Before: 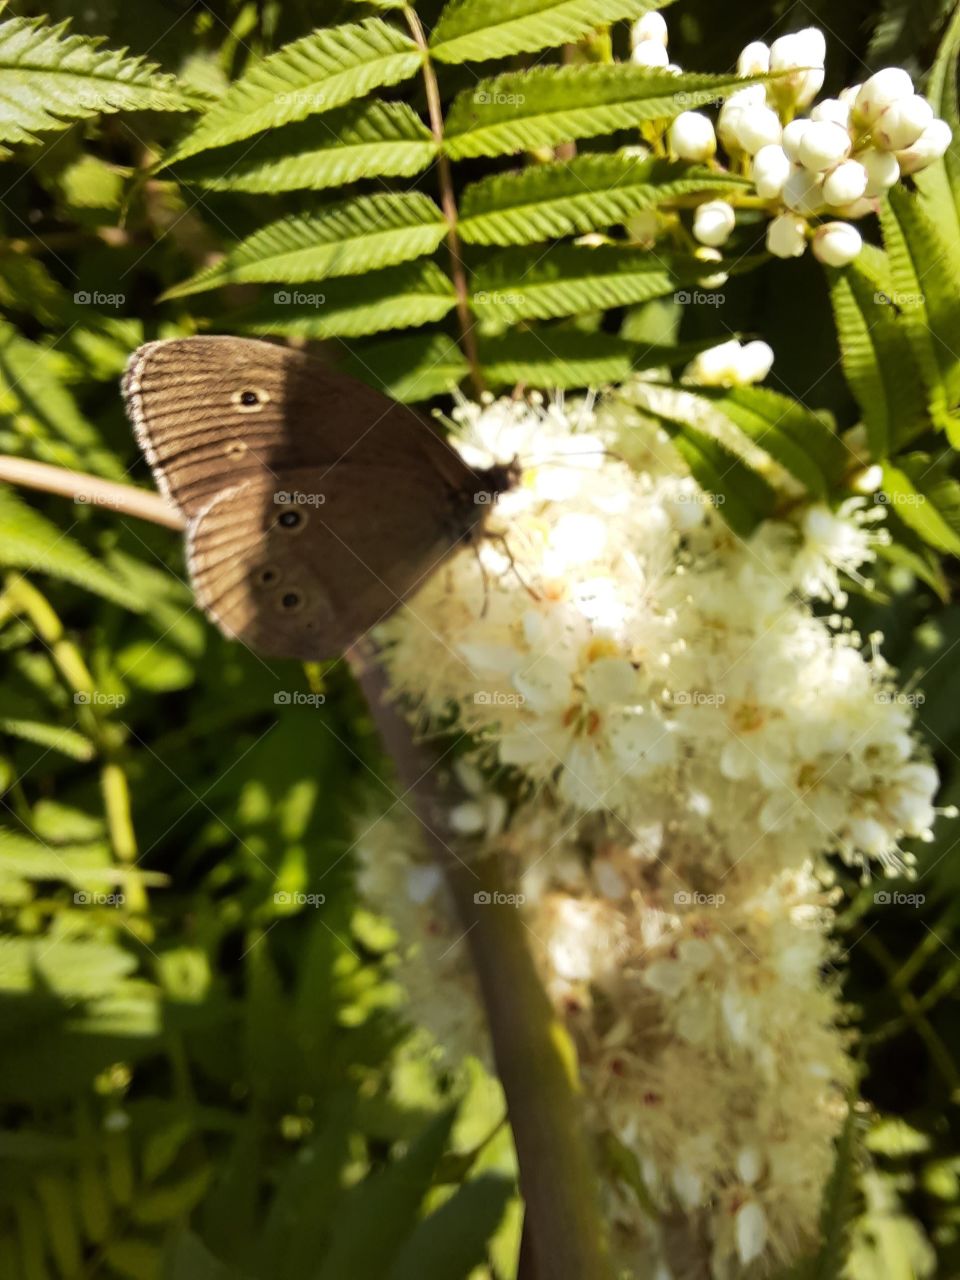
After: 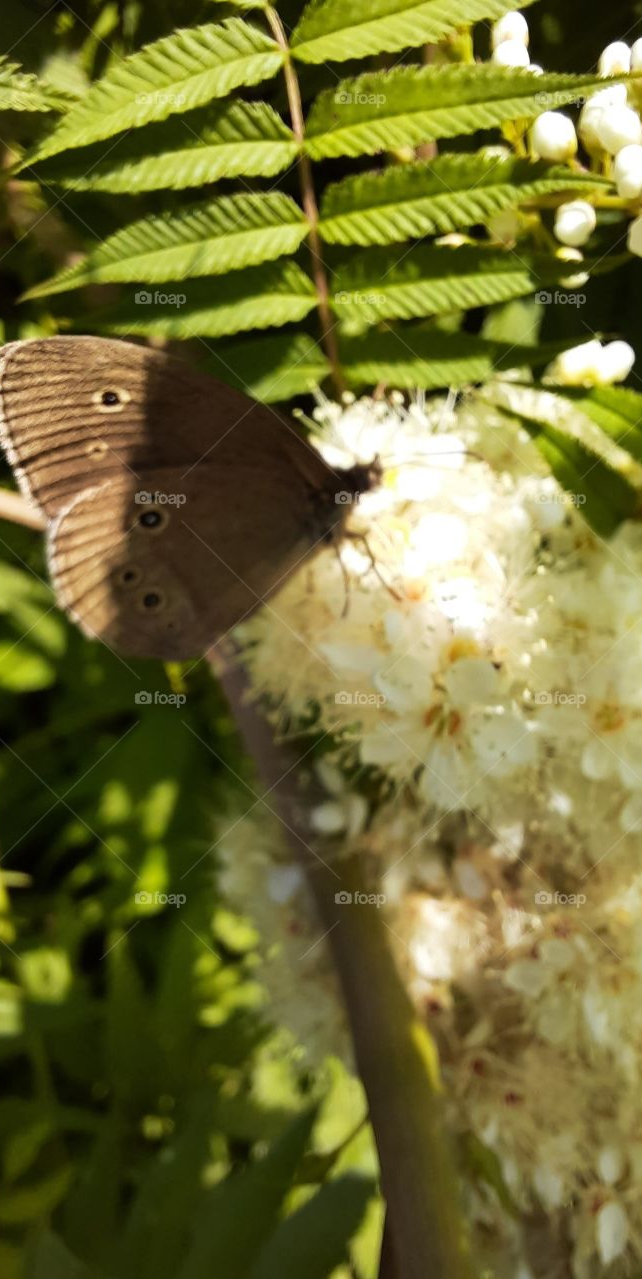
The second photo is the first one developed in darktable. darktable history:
crop and rotate: left 14.48%, right 18.635%
